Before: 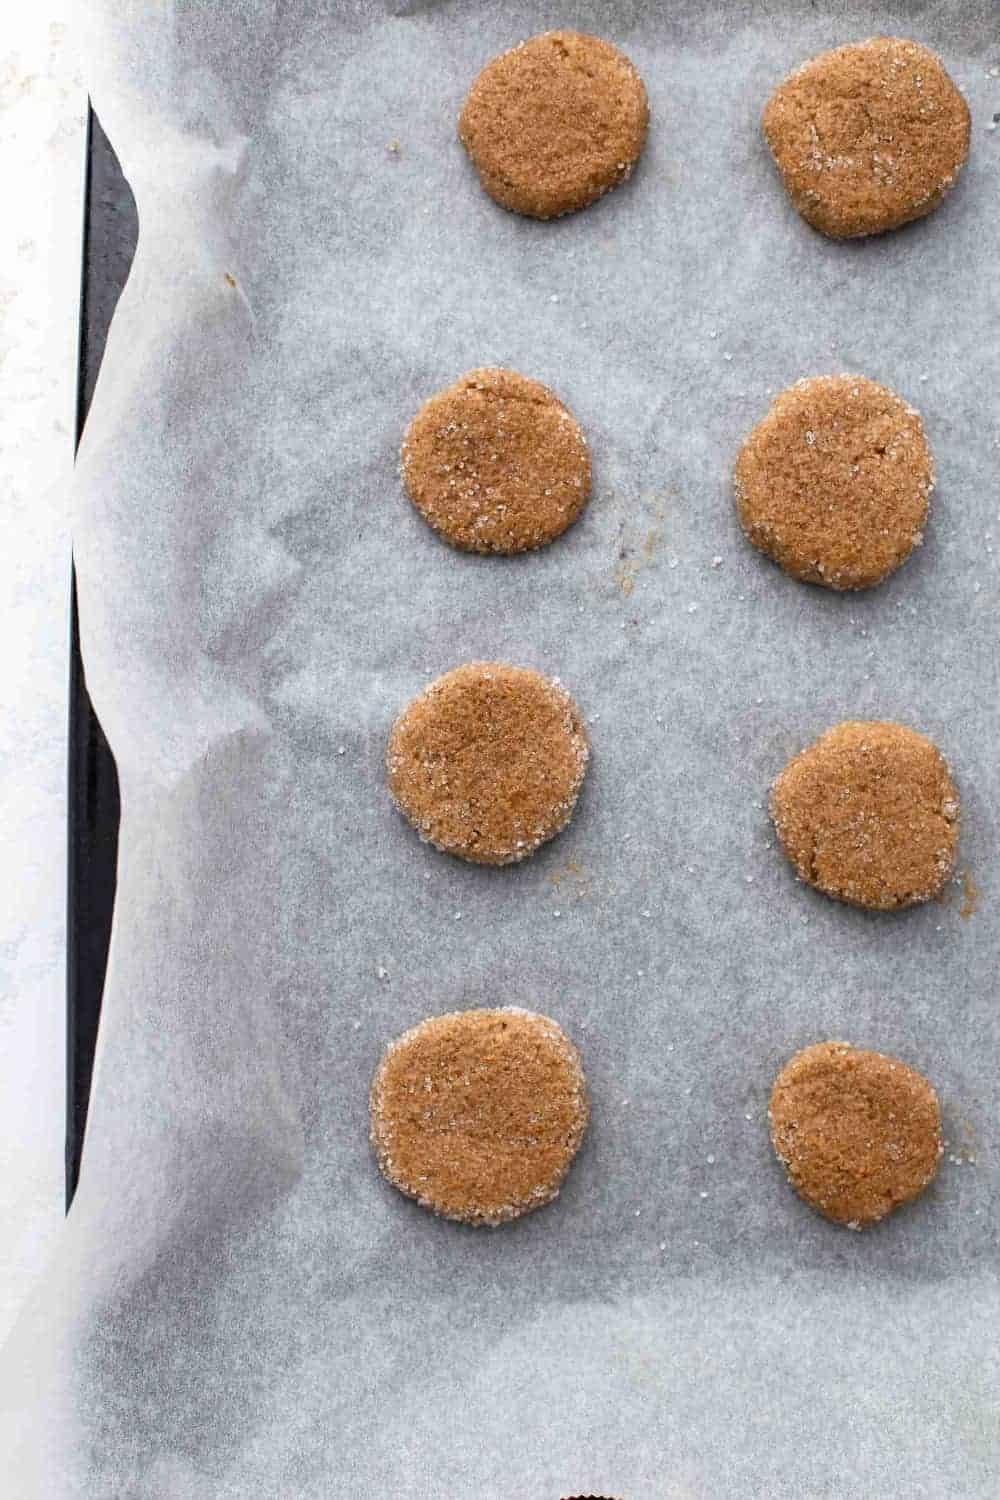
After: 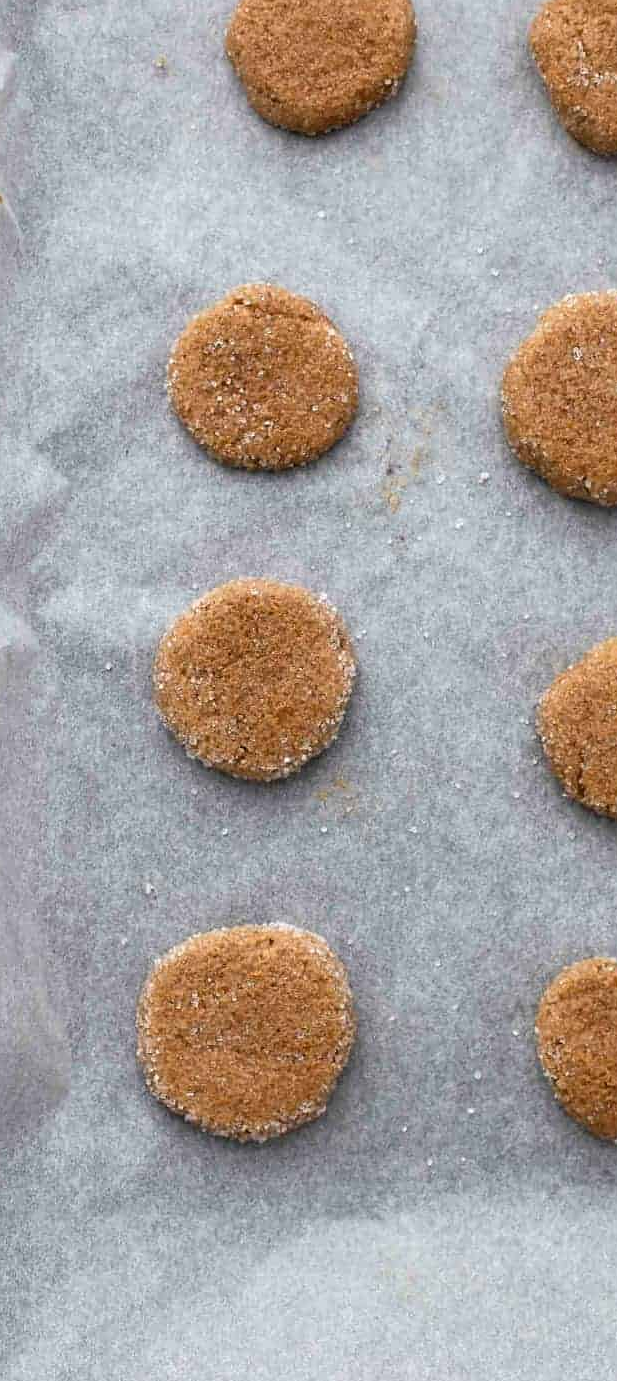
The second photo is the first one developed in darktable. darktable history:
sharpen: amount 0.206
crop and rotate: left 23.321%, top 5.644%, right 14.924%, bottom 2.256%
